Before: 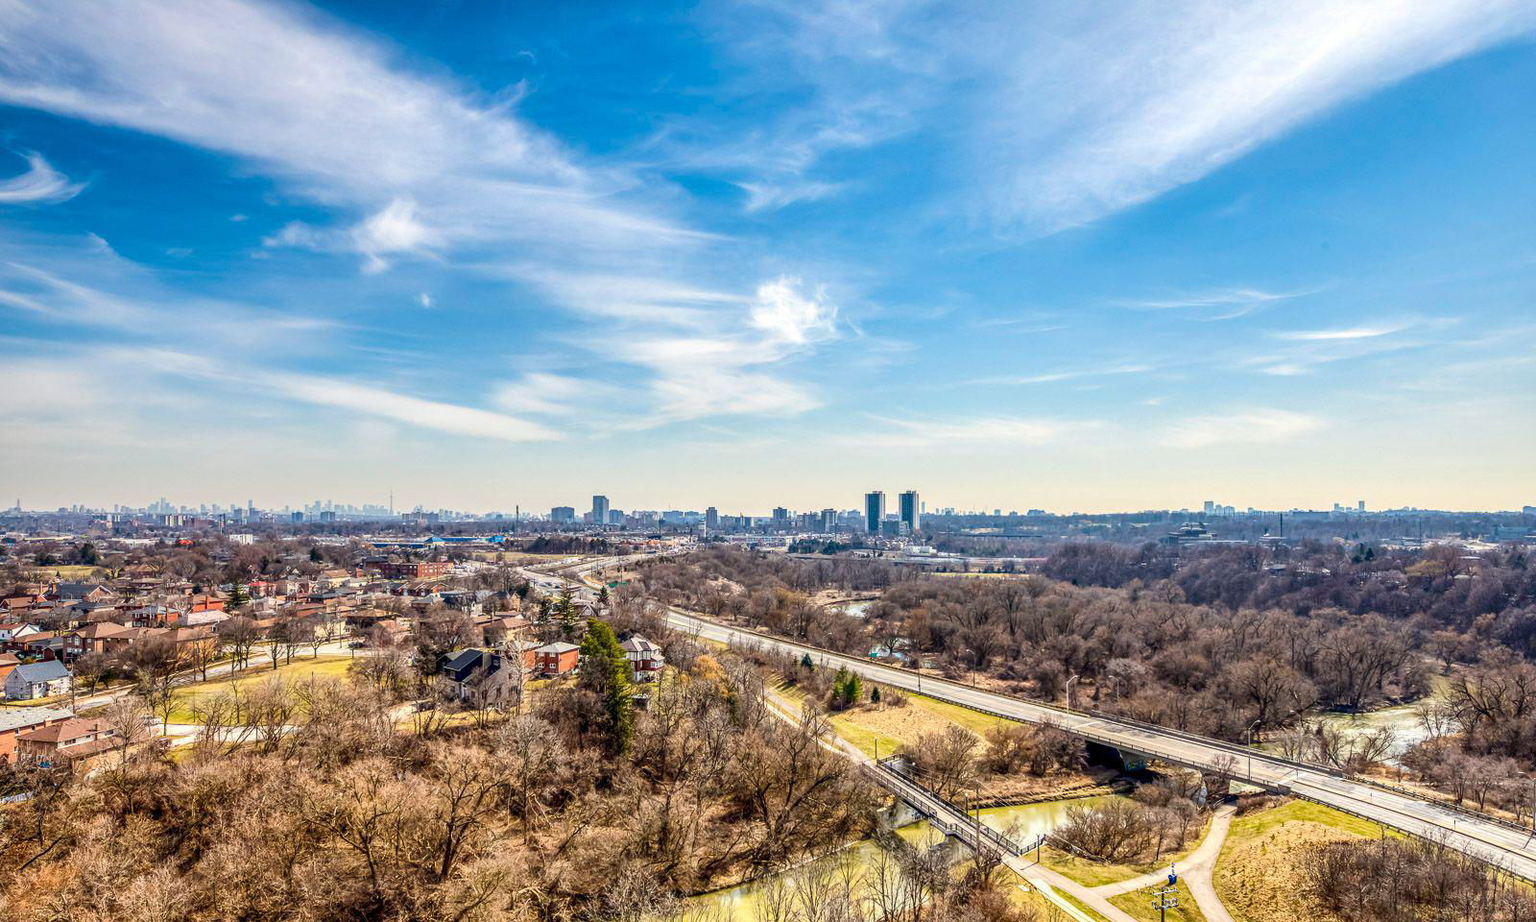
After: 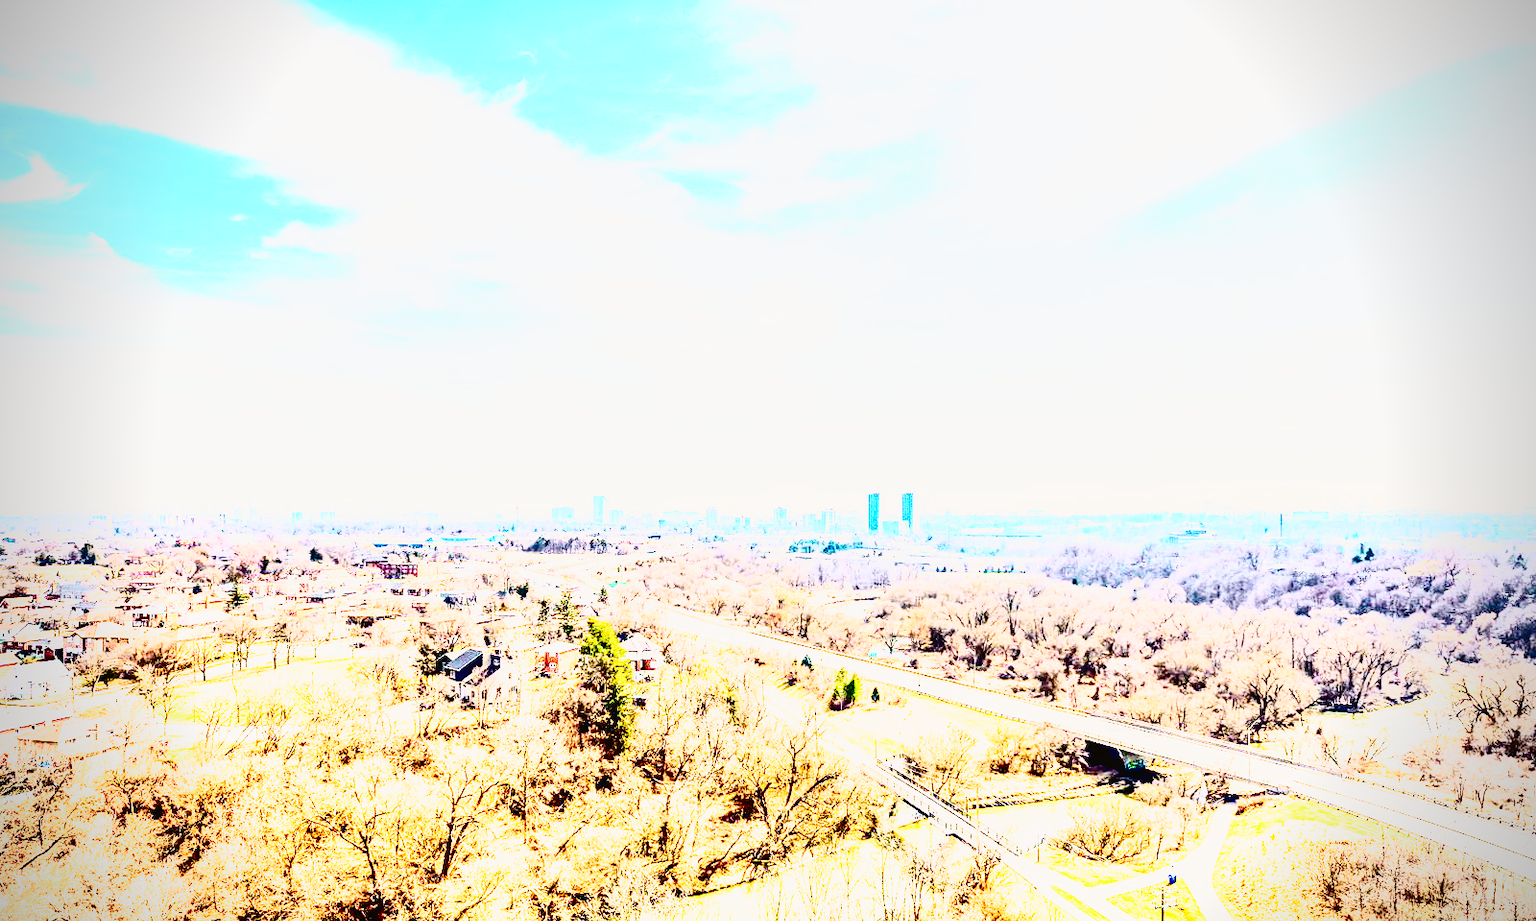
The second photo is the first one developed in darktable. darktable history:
vignetting: brightness -0.689
exposure: black level correction 0.001, exposure 1.659 EV, compensate exposure bias true, compensate highlight preservation false
contrast brightness saturation: contrast 0.236, brightness -0.23, saturation 0.142
tone curve: curves: ch0 [(0, 0.023) (0.113, 0.084) (0.285, 0.301) (0.673, 0.796) (0.845, 0.932) (0.994, 0.971)]; ch1 [(0, 0) (0.456, 0.437) (0.498, 0.5) (0.57, 0.559) (0.631, 0.639) (1, 1)]; ch2 [(0, 0) (0.417, 0.44) (0.46, 0.453) (0.502, 0.507) (0.55, 0.57) (0.67, 0.712) (1, 1)], color space Lab, independent channels, preserve colors none
base curve: curves: ch0 [(0, 0.003) (0.001, 0.002) (0.006, 0.004) (0.02, 0.022) (0.048, 0.086) (0.094, 0.234) (0.162, 0.431) (0.258, 0.629) (0.385, 0.8) (0.548, 0.918) (0.751, 0.988) (1, 1)], preserve colors none
